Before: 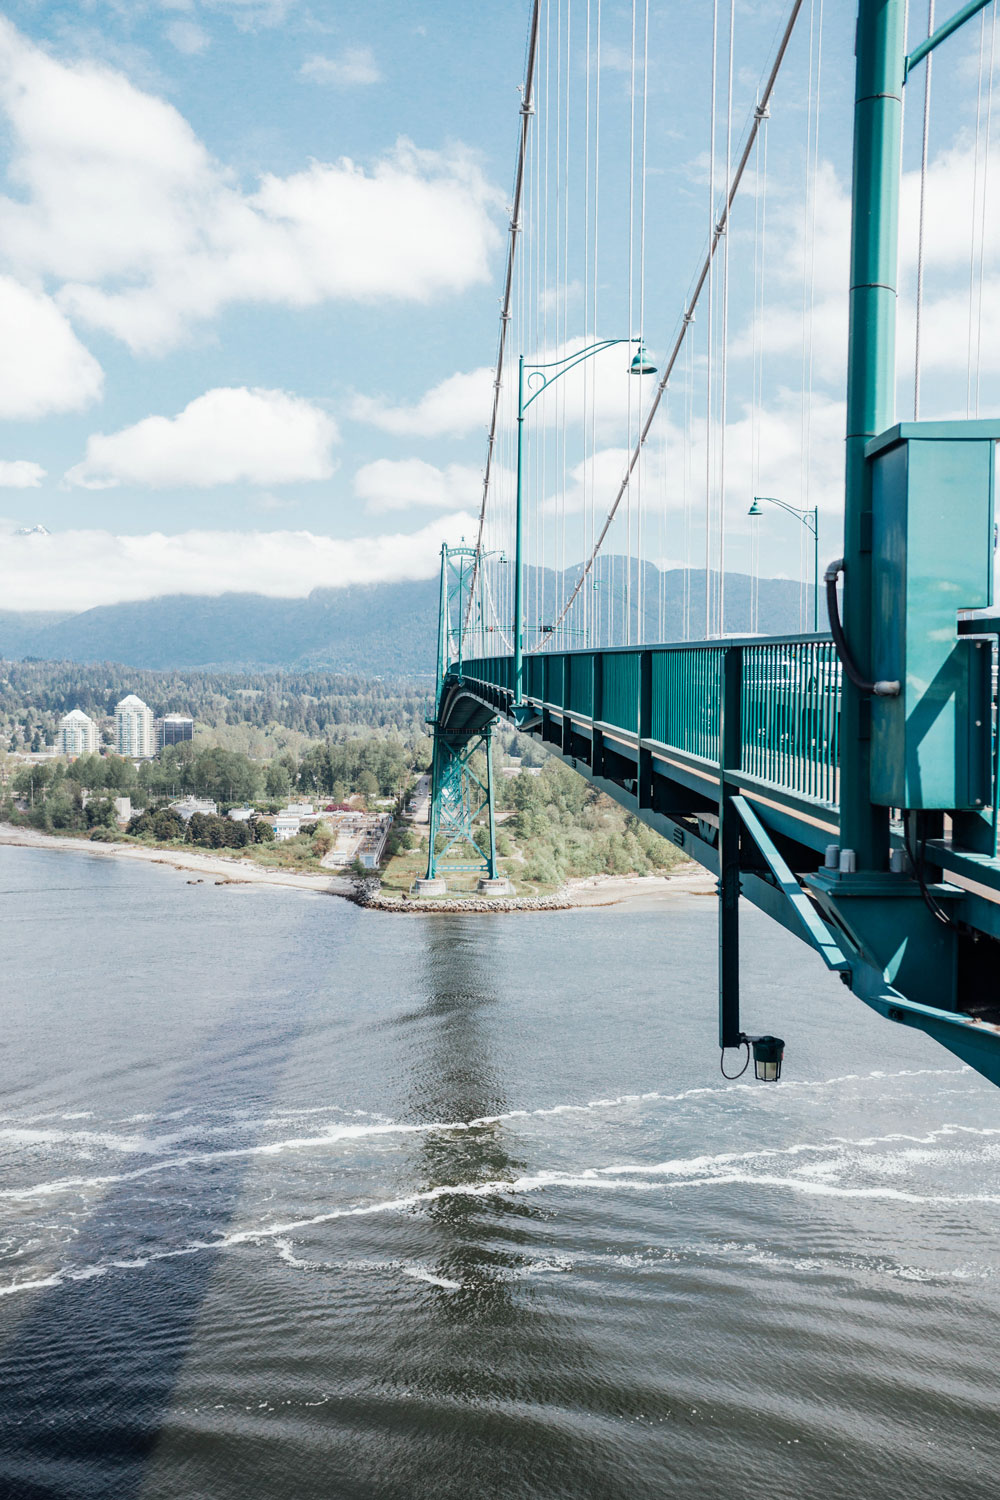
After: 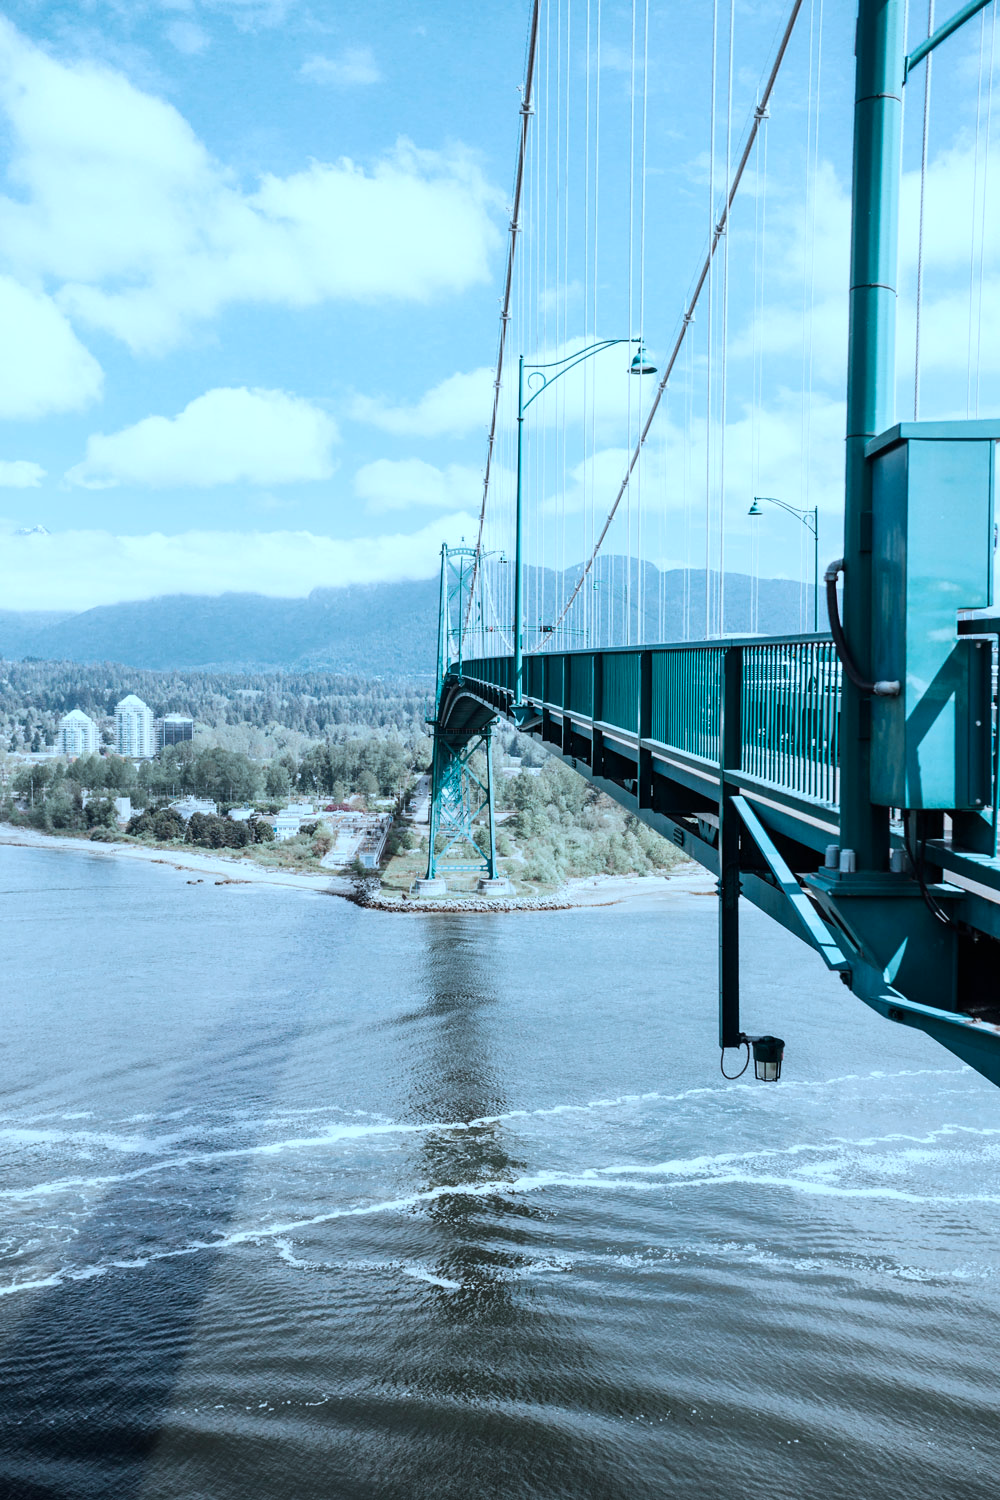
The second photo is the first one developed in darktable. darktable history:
color correction: highlights a* -9.72, highlights b* -21.6
contrast brightness saturation: contrast 0.113, saturation -0.174
